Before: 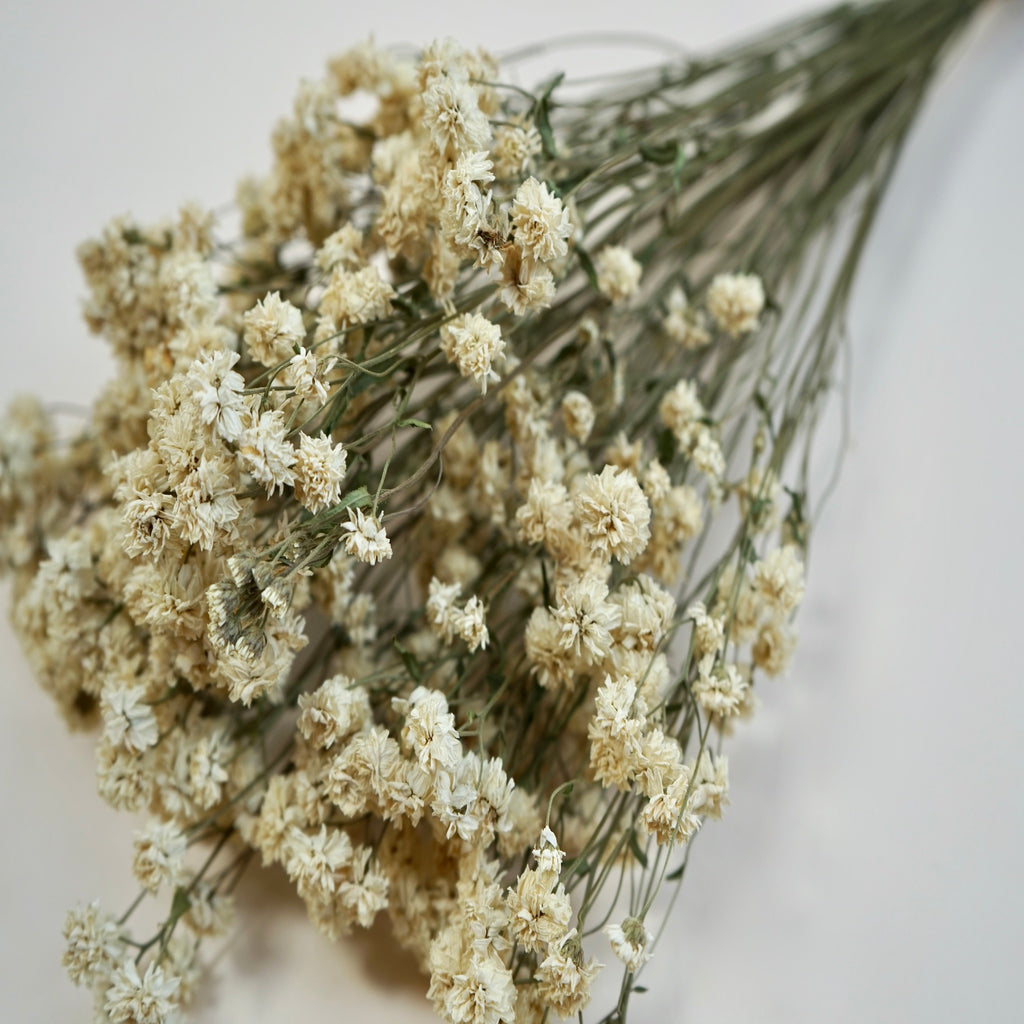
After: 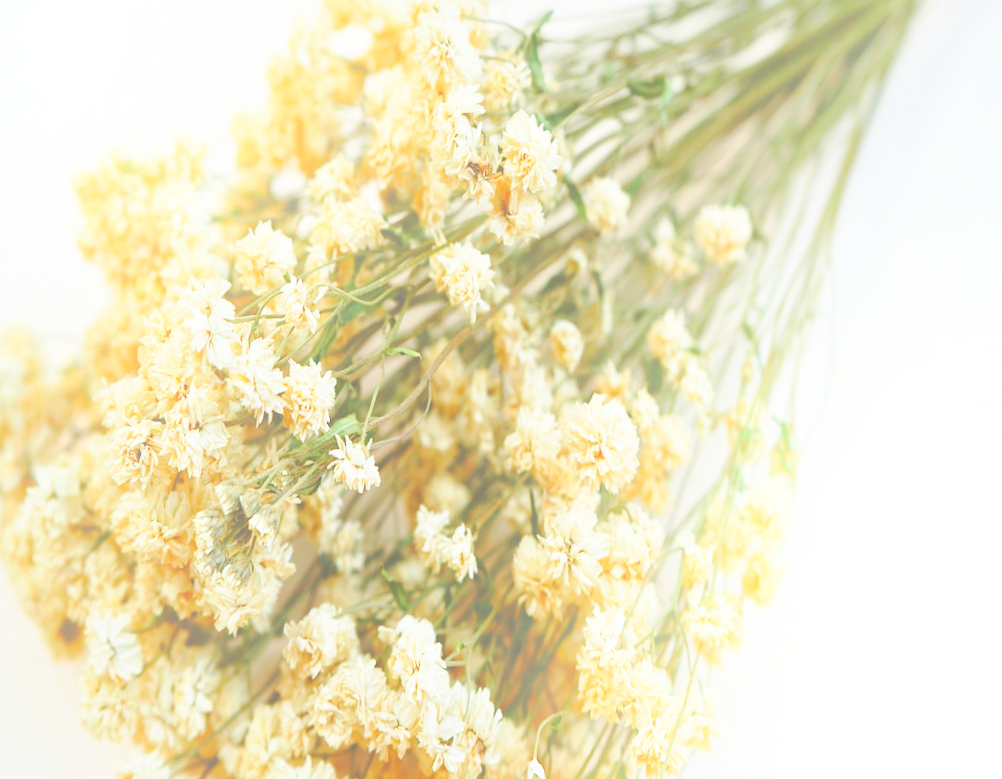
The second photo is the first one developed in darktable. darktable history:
contrast brightness saturation: contrast 0.04, saturation 0.07
levels: levels [0, 0.478, 1]
base curve: curves: ch0 [(0, 0) (0.028, 0.03) (0.121, 0.232) (0.46, 0.748) (0.859, 0.968) (1, 1)], preserve colors none
rotate and perspective: rotation 0.226°, lens shift (vertical) -0.042, crop left 0.023, crop right 0.982, crop top 0.006, crop bottom 0.994
crop: top 5.667%, bottom 17.637%
tone equalizer: on, module defaults
local contrast: mode bilateral grid, contrast 15, coarseness 36, detail 105%, midtone range 0.2
bloom: size 38%, threshold 95%, strength 30%
